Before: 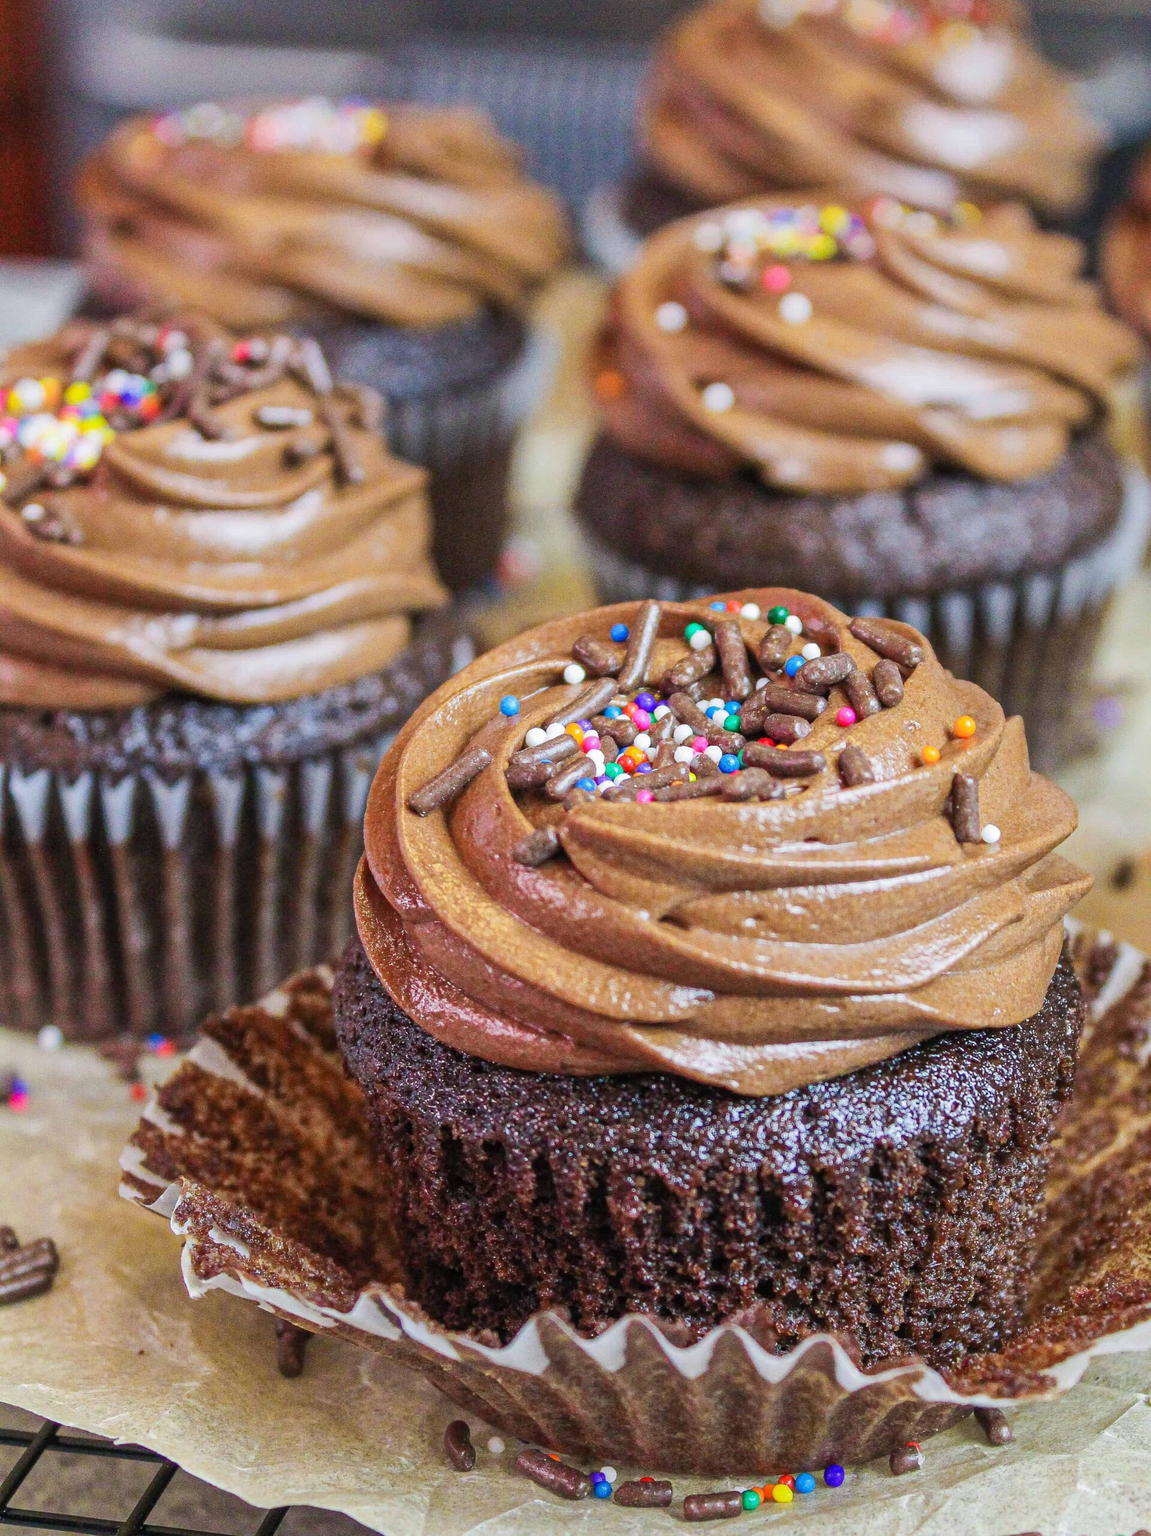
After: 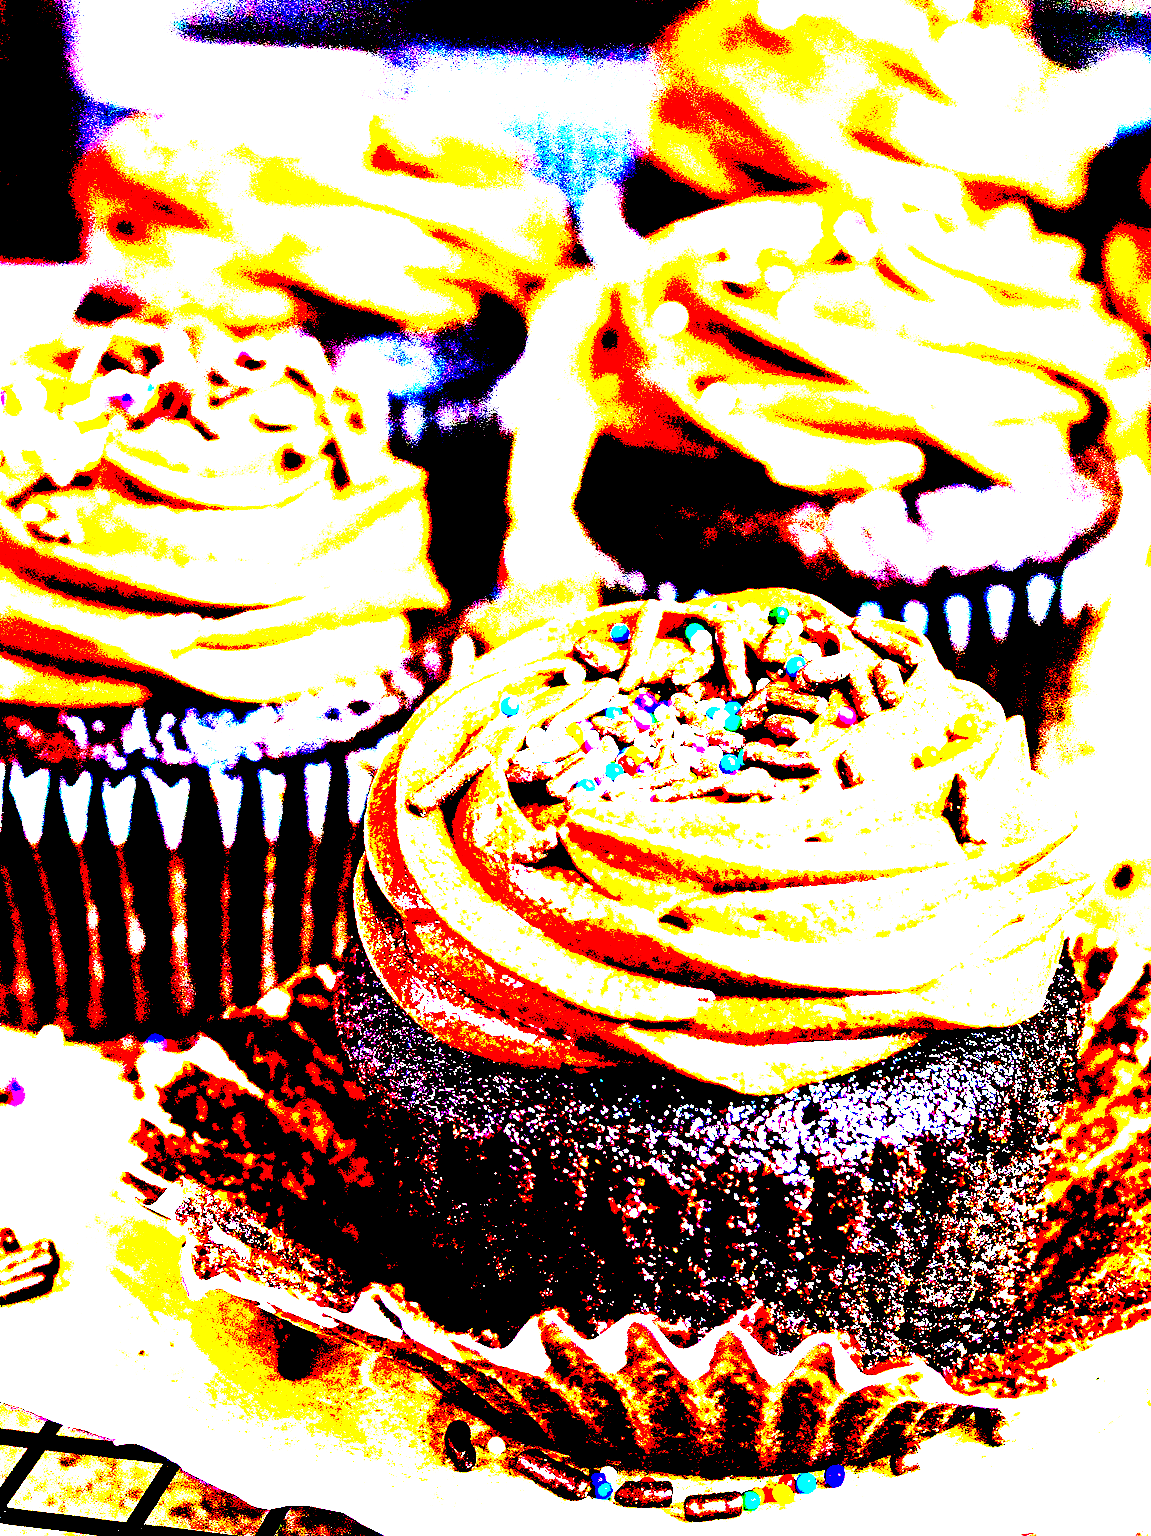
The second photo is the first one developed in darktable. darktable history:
exposure: black level correction 0.1, exposure 3.038 EV, compensate exposure bias true, compensate highlight preservation false
